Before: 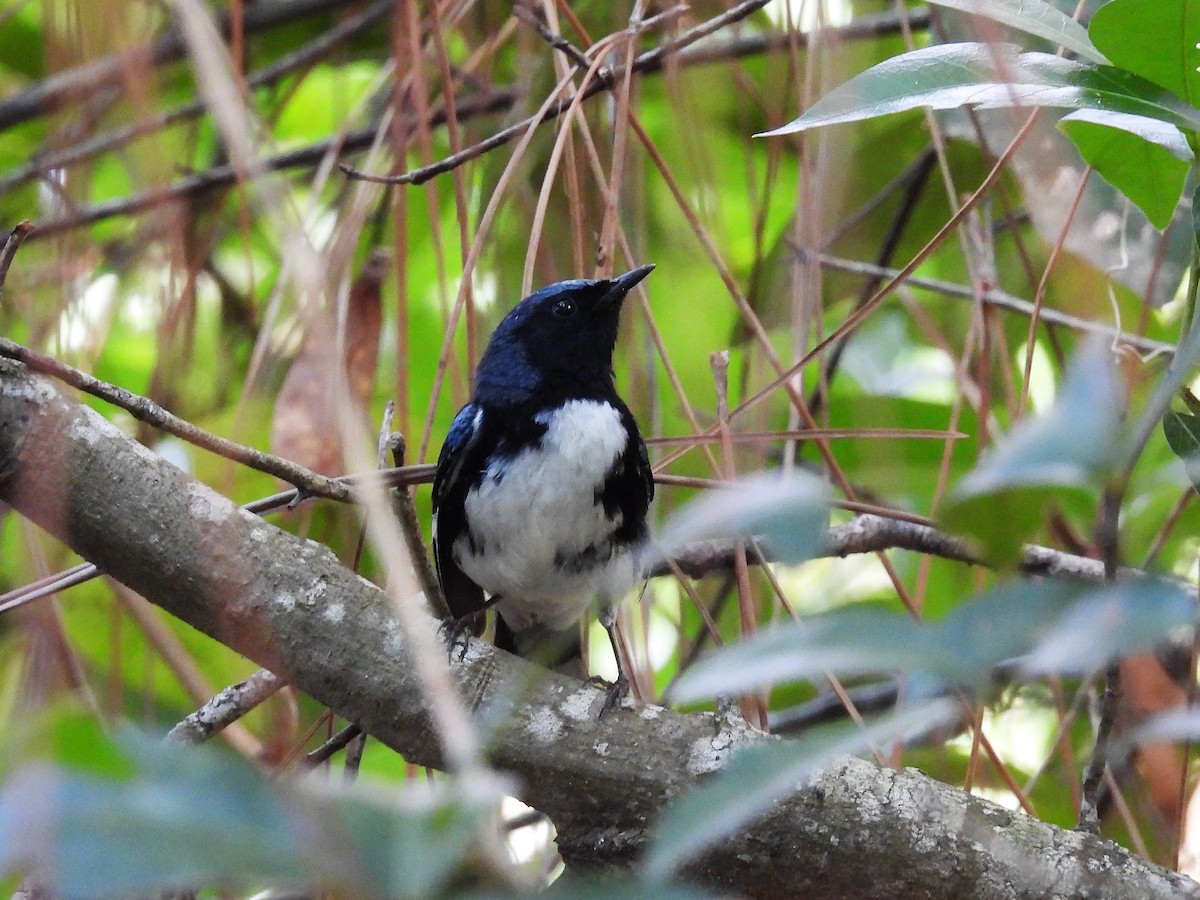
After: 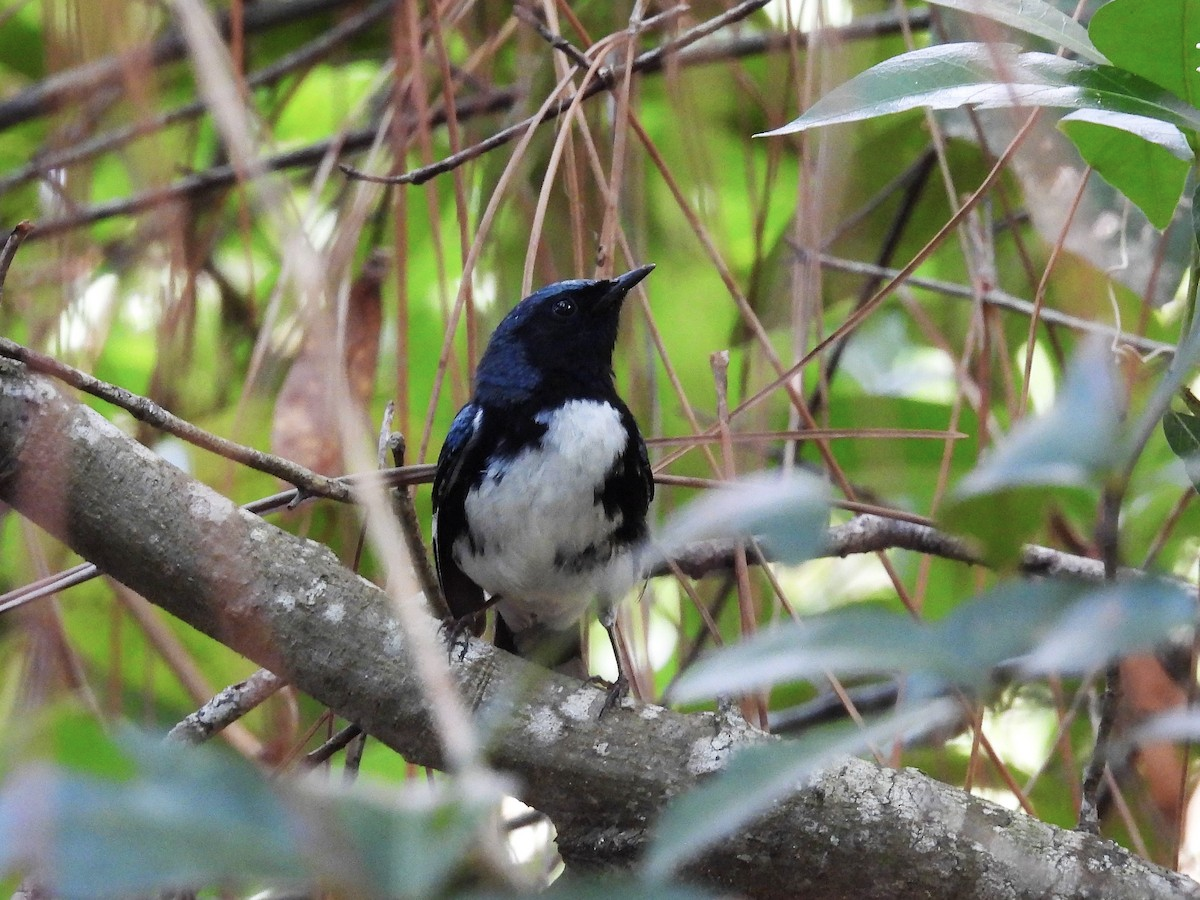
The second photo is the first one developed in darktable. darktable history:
color balance rgb: perceptual saturation grading › global saturation -11.554%, global vibrance 9.188%
